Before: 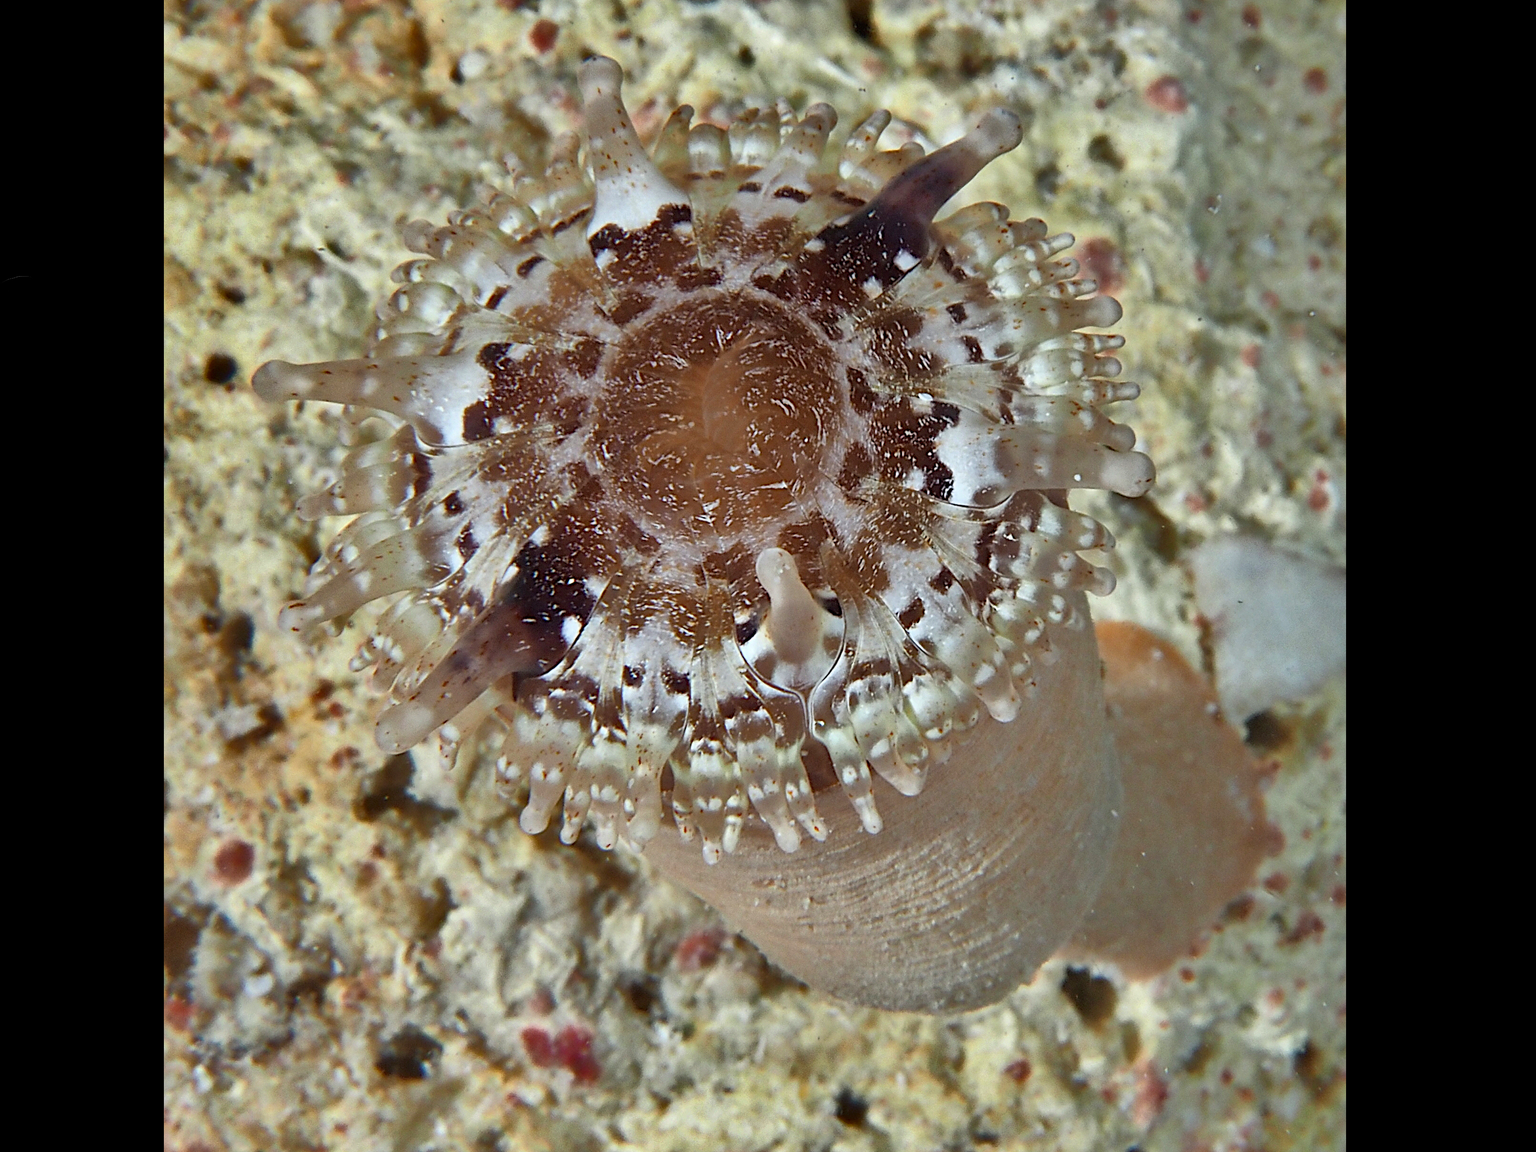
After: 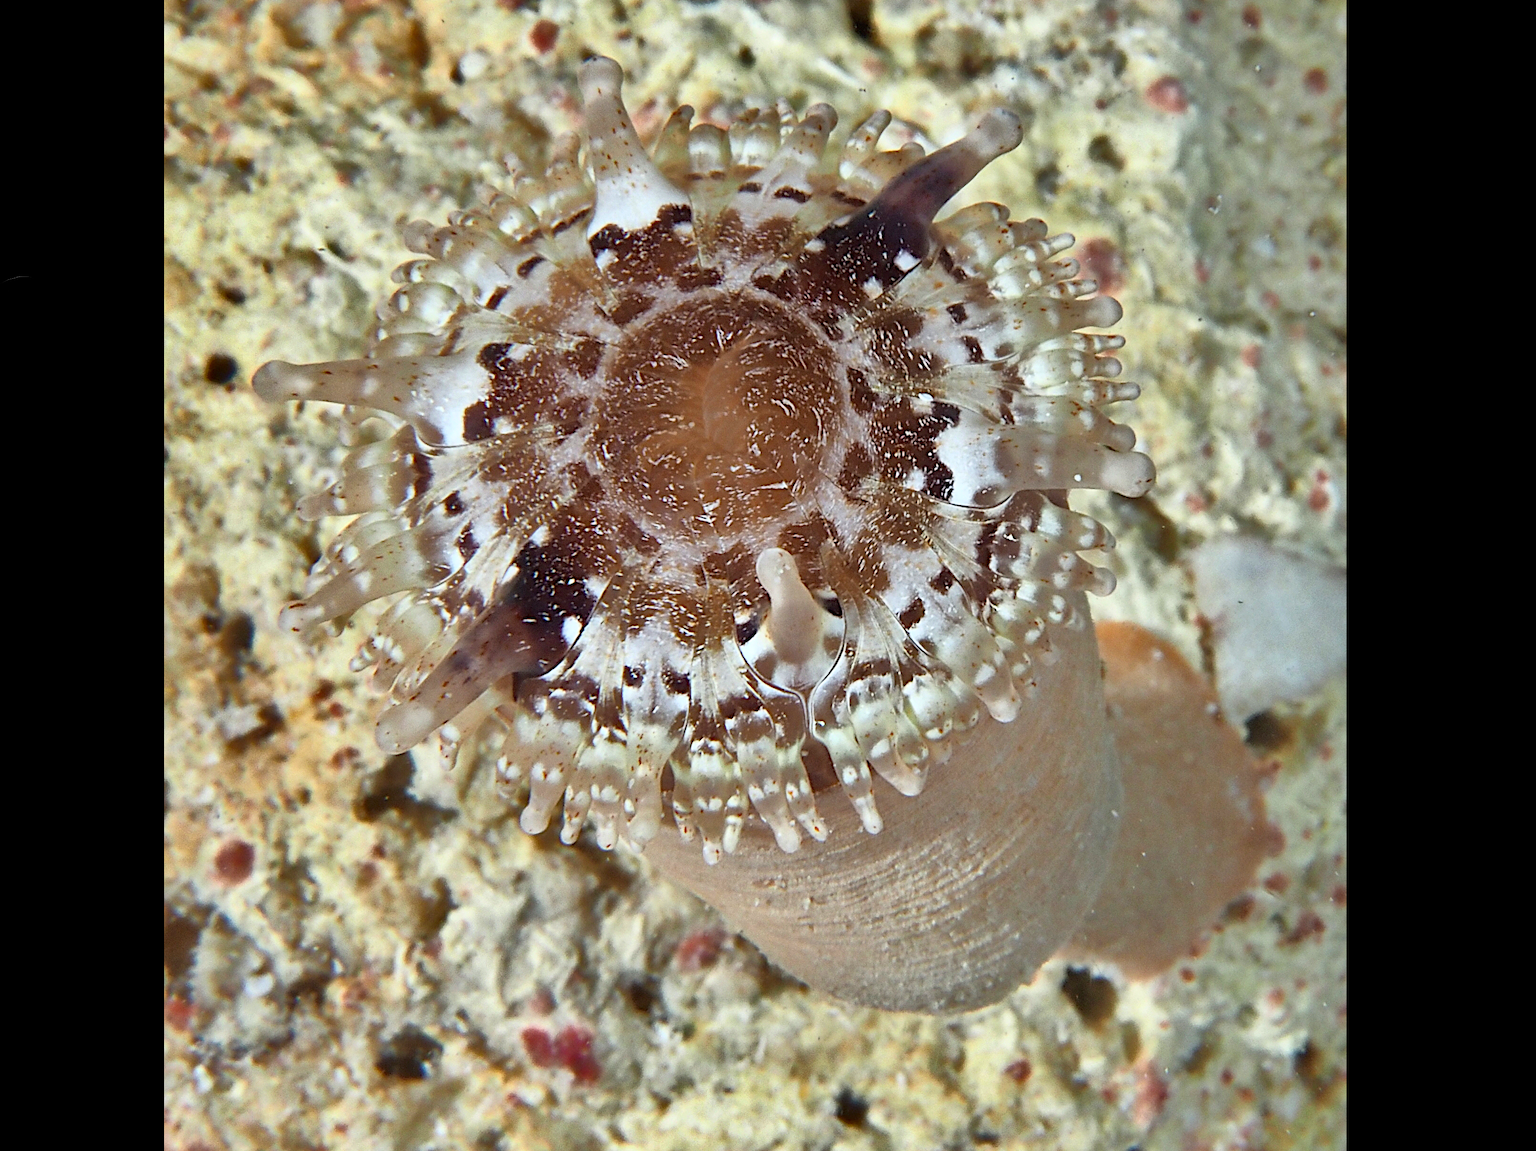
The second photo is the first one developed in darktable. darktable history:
base curve: curves: ch0 [(0, 0) (0.666, 0.806) (1, 1)]
tone equalizer: on, module defaults
